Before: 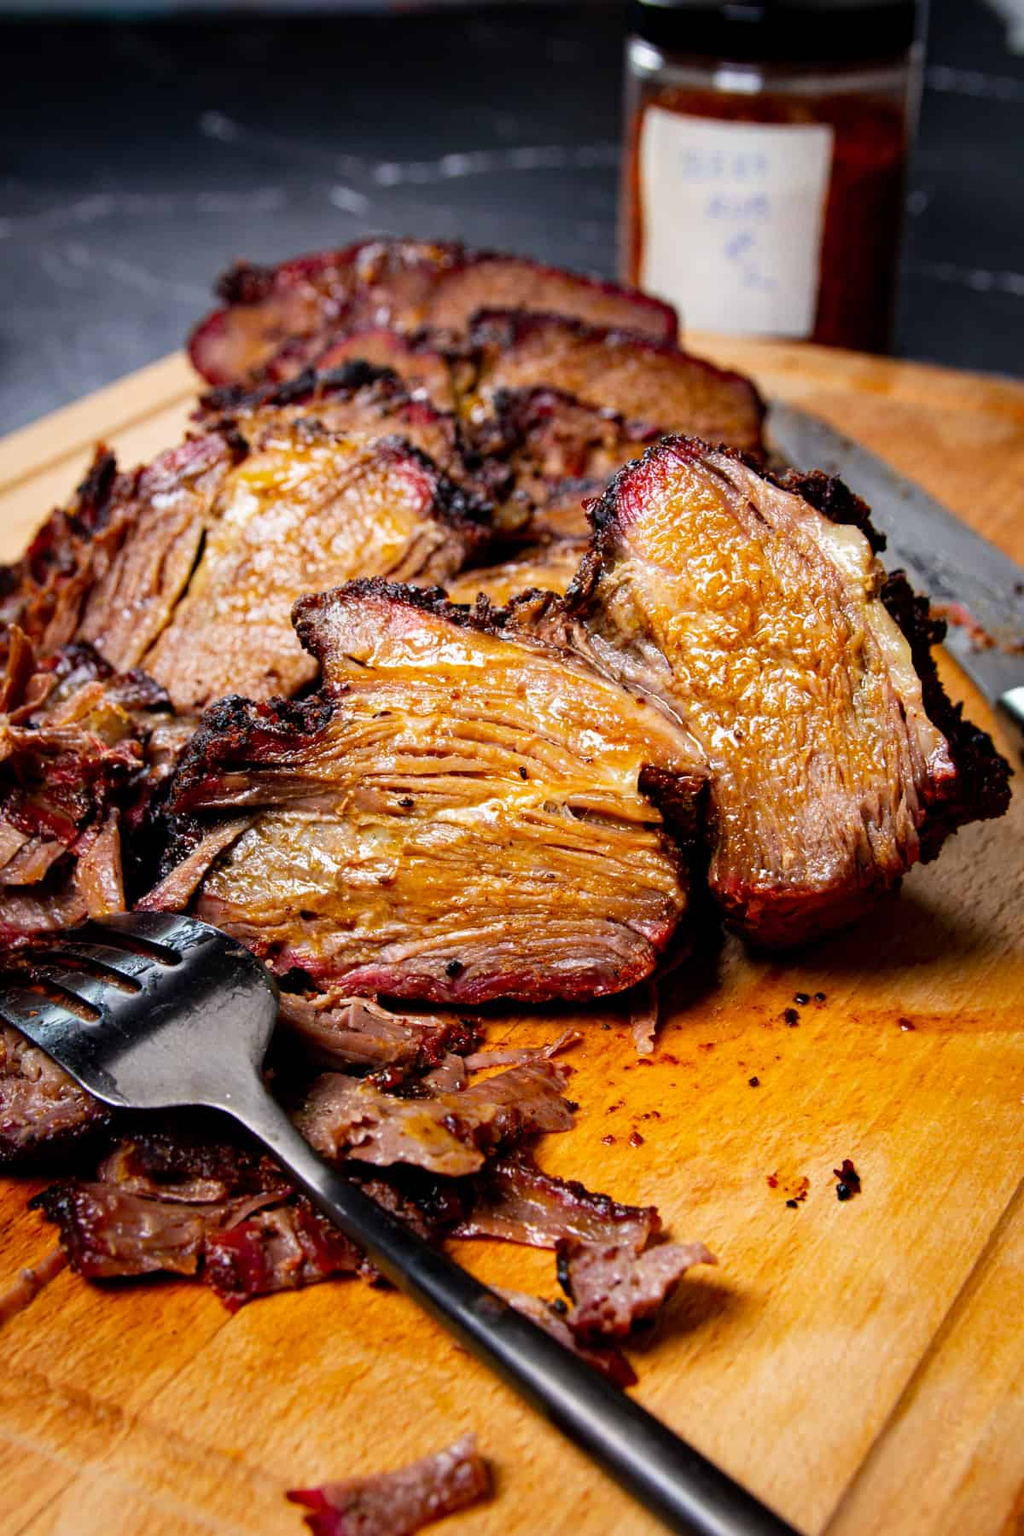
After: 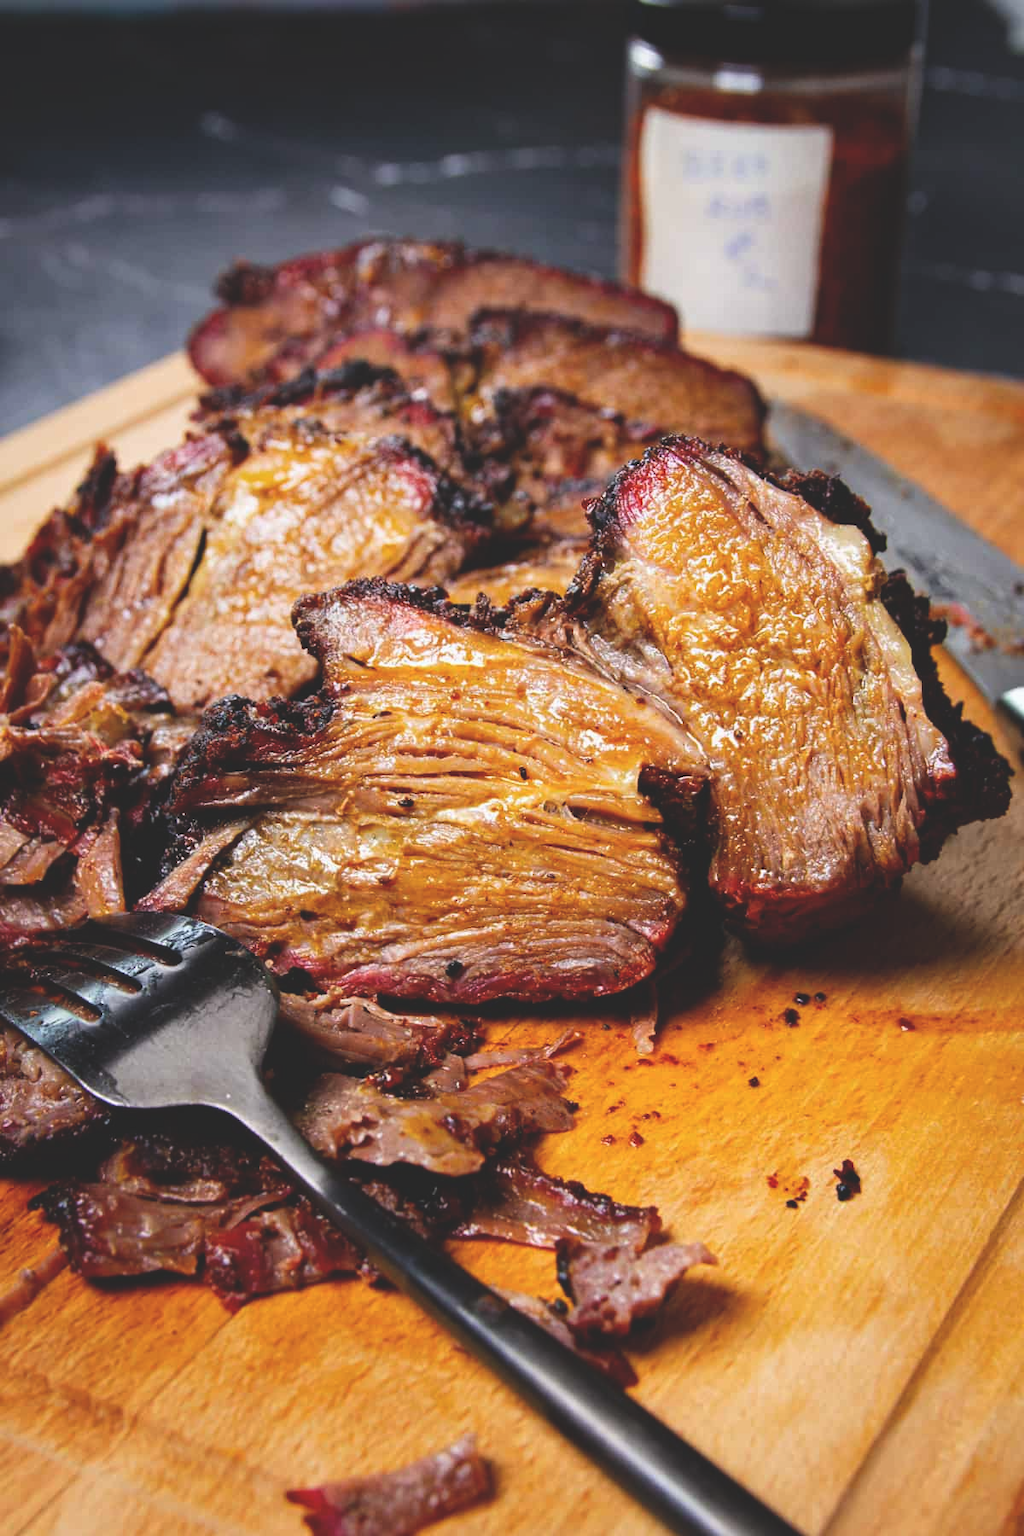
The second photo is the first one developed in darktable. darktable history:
exposure: black level correction -0.022, exposure -0.039 EV, compensate highlight preservation false
